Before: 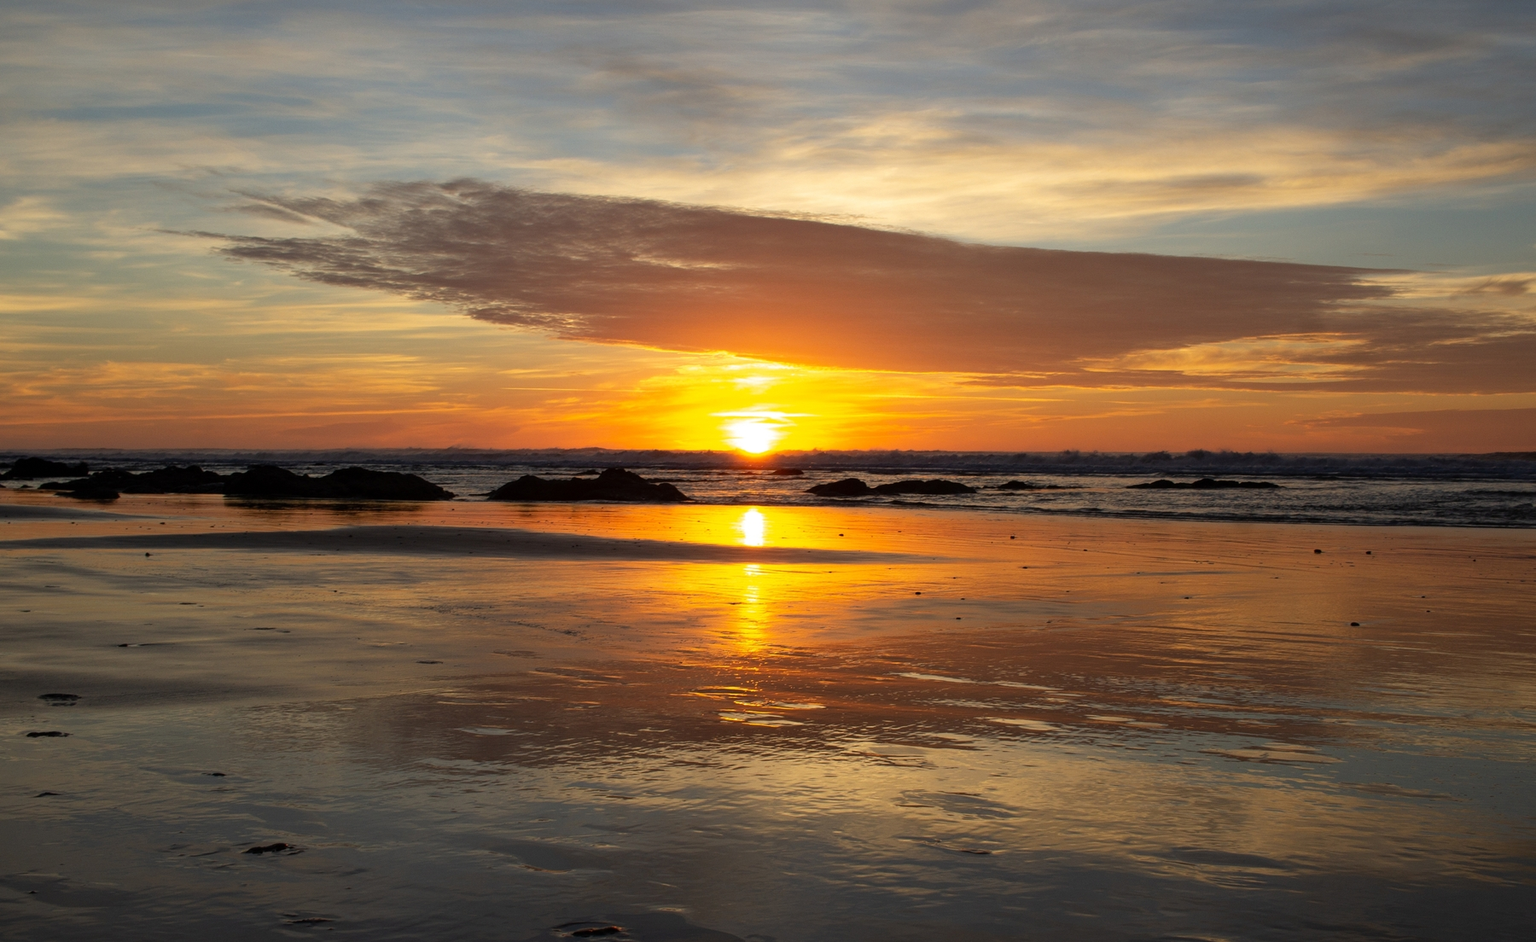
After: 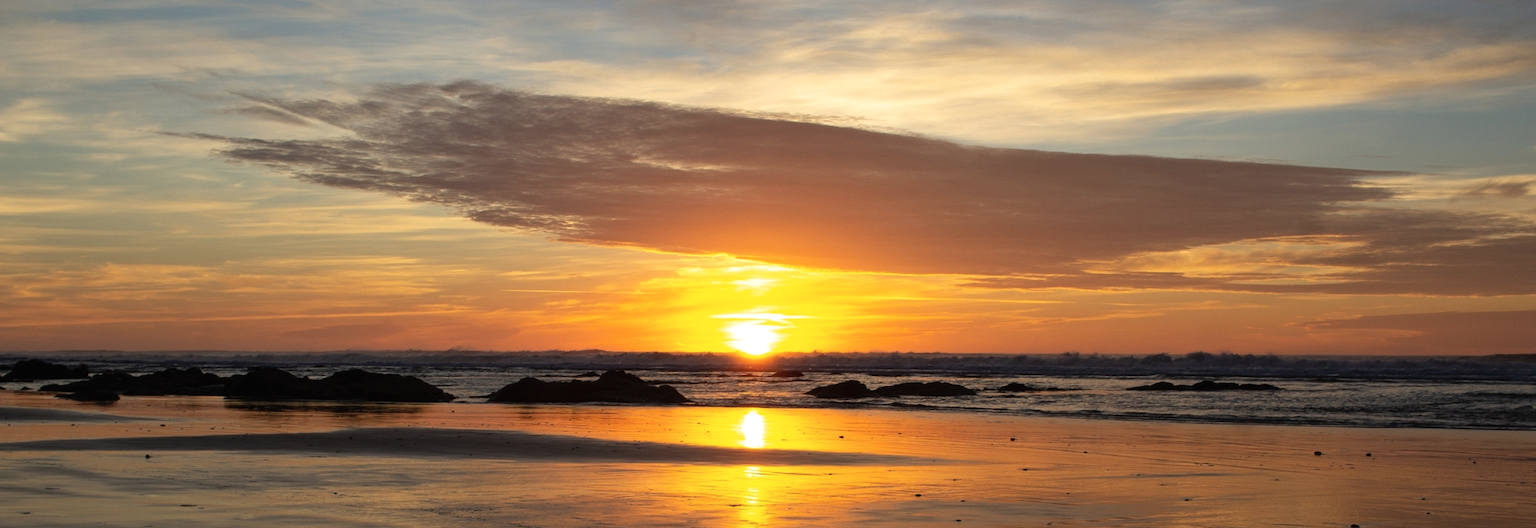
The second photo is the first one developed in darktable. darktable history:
color zones: curves: ch1 [(0, 0.469) (0.01, 0.469) (0.12, 0.446) (0.248, 0.469) (0.5, 0.5) (0.748, 0.5) (0.99, 0.469) (1, 0.469)]
exposure: black level correction -0.001, exposure 0.079 EV, compensate highlight preservation false
crop and rotate: top 10.431%, bottom 33.438%
